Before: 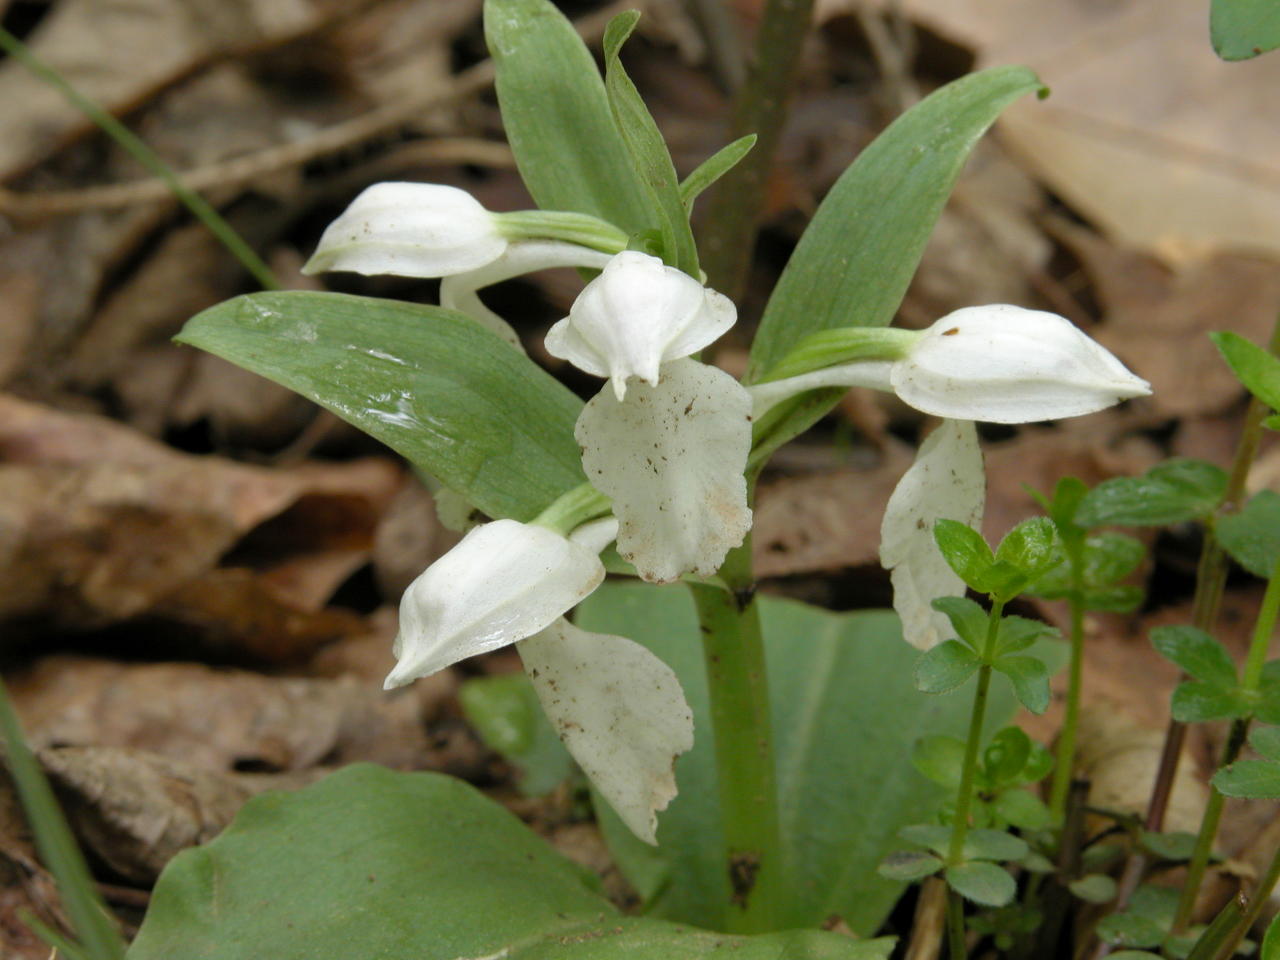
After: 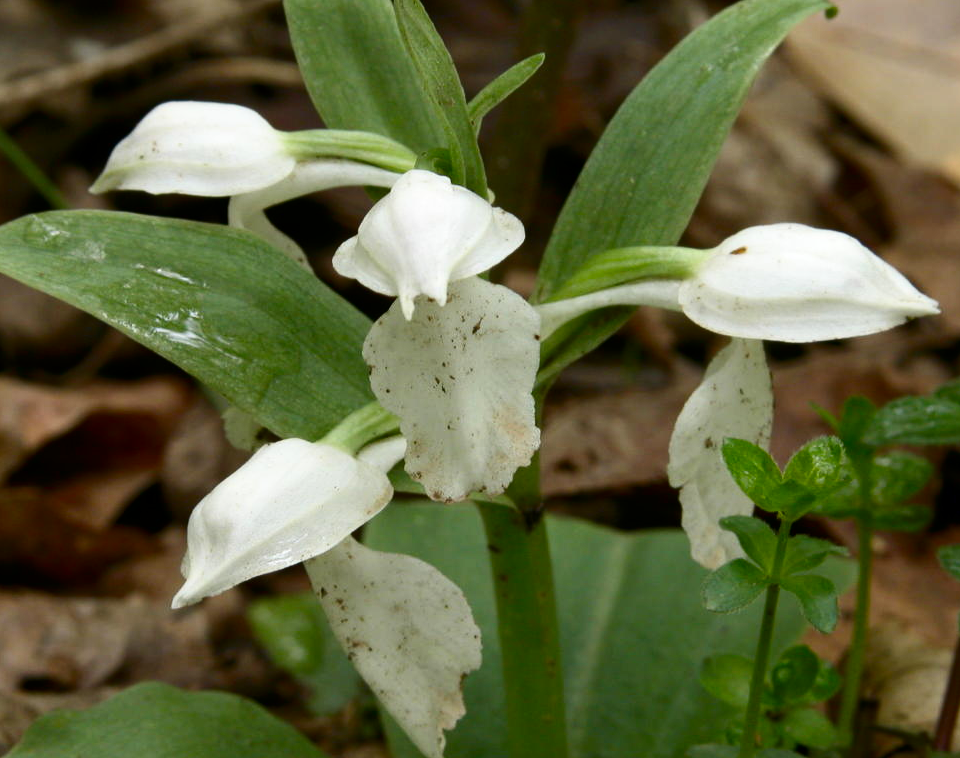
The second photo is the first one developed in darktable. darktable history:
contrast brightness saturation: contrast 0.203, brightness -0.107, saturation 0.096
crop: left 16.609%, top 8.451%, right 8.343%, bottom 12.514%
